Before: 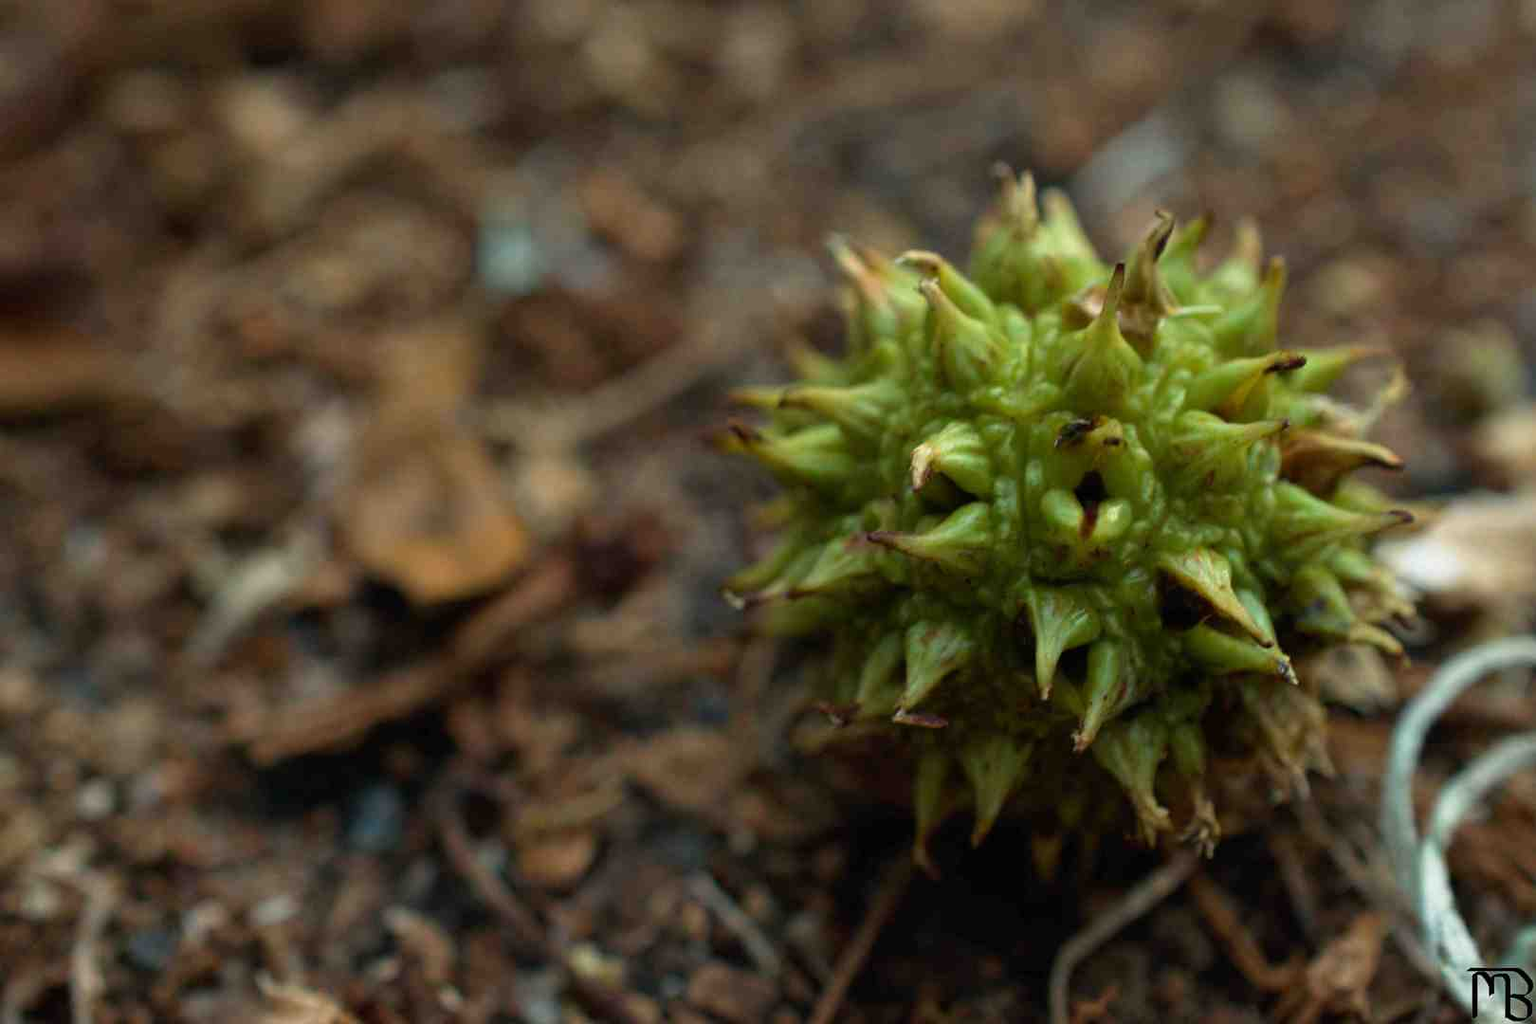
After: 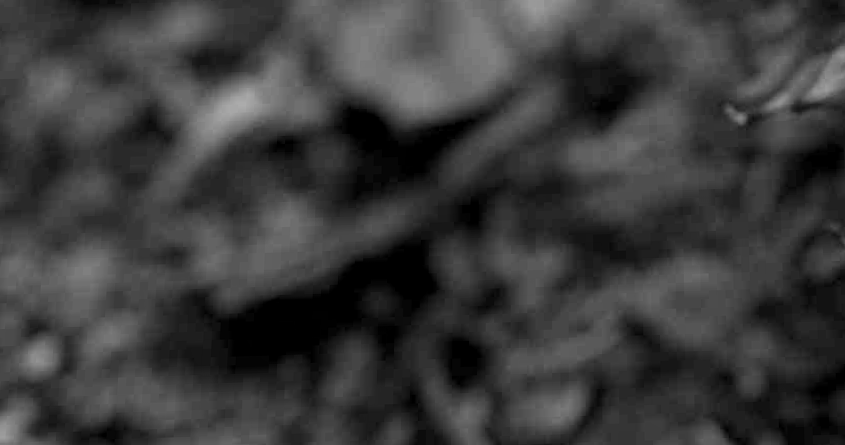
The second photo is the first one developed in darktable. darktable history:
exposure: exposure -0.177 EV, compensate highlight preservation false
white balance: red 0.983, blue 1.036
crop: top 44.483%, right 43.593%, bottom 12.892%
local contrast: on, module defaults
monochrome: on, module defaults
rotate and perspective: rotation -1.68°, lens shift (vertical) -0.146, crop left 0.049, crop right 0.912, crop top 0.032, crop bottom 0.96
